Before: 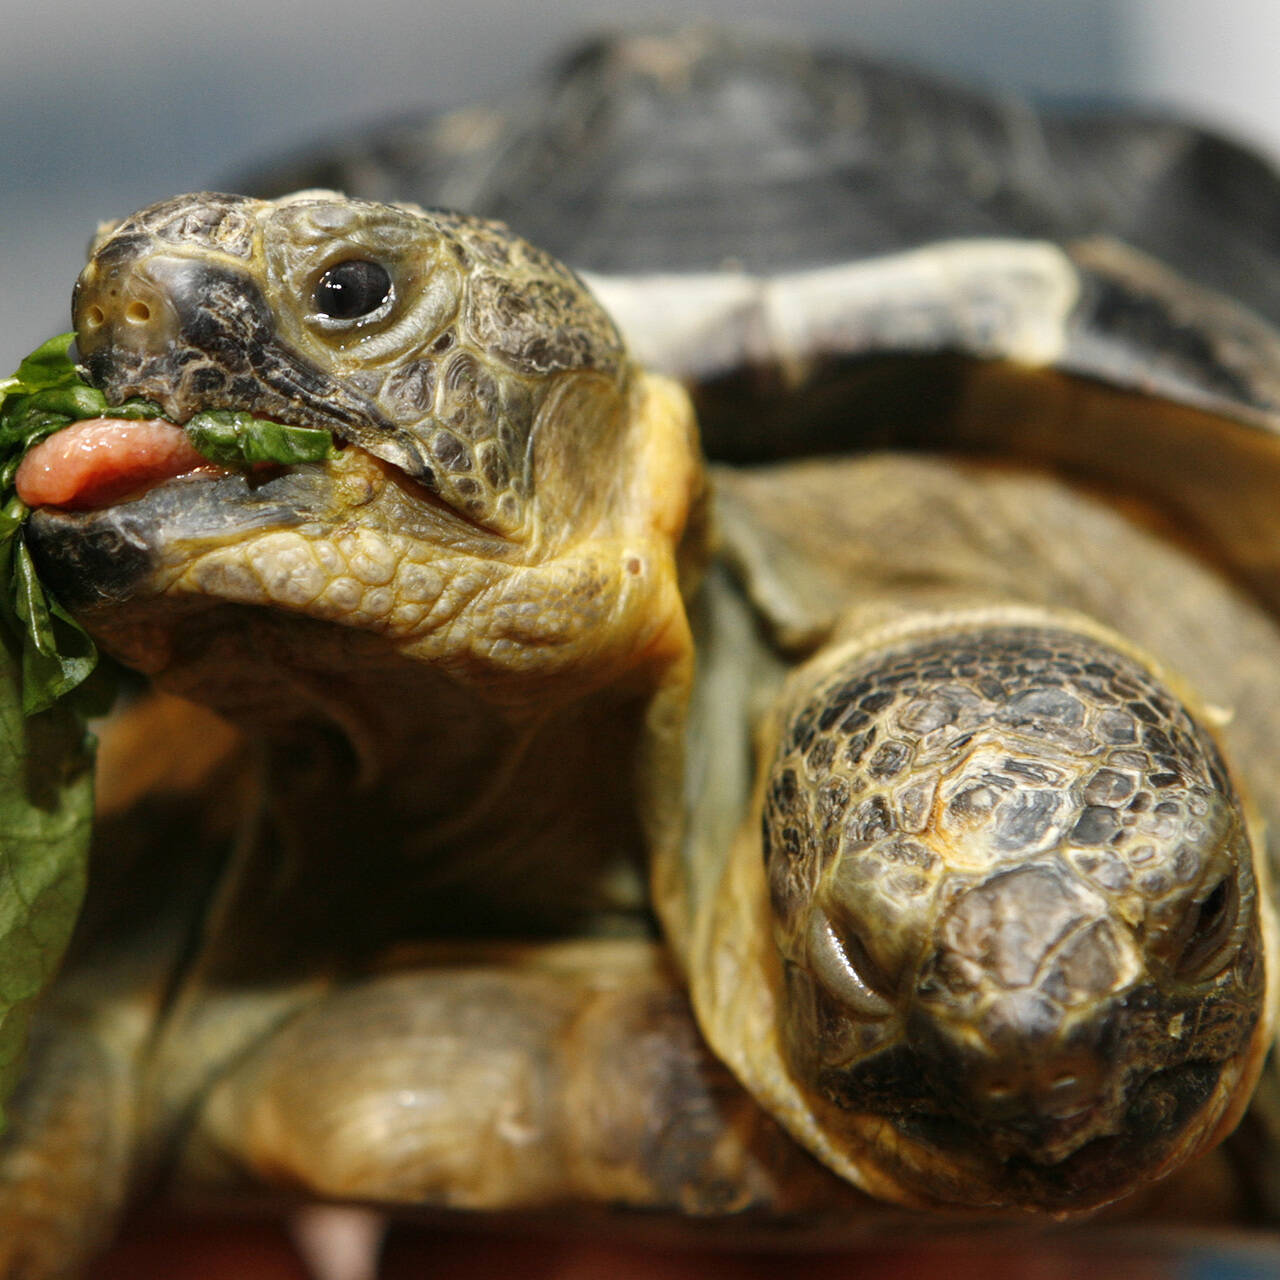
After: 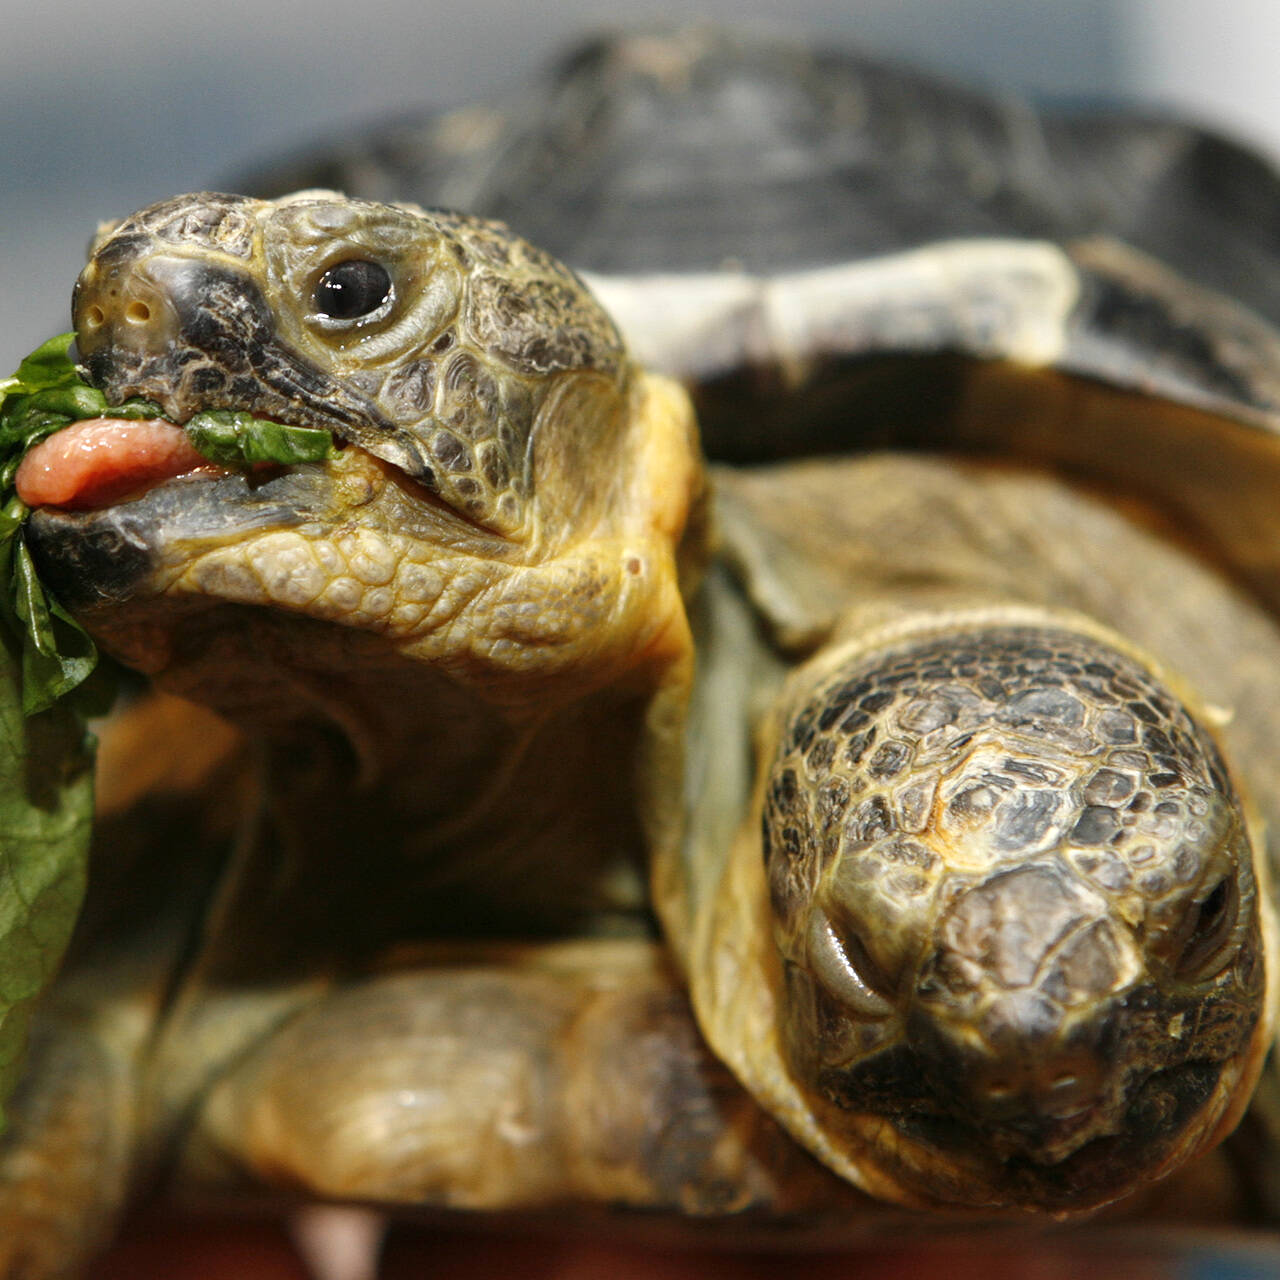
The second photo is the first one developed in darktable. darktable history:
exposure: exposure 0.084 EV, compensate exposure bias true, compensate highlight preservation false
